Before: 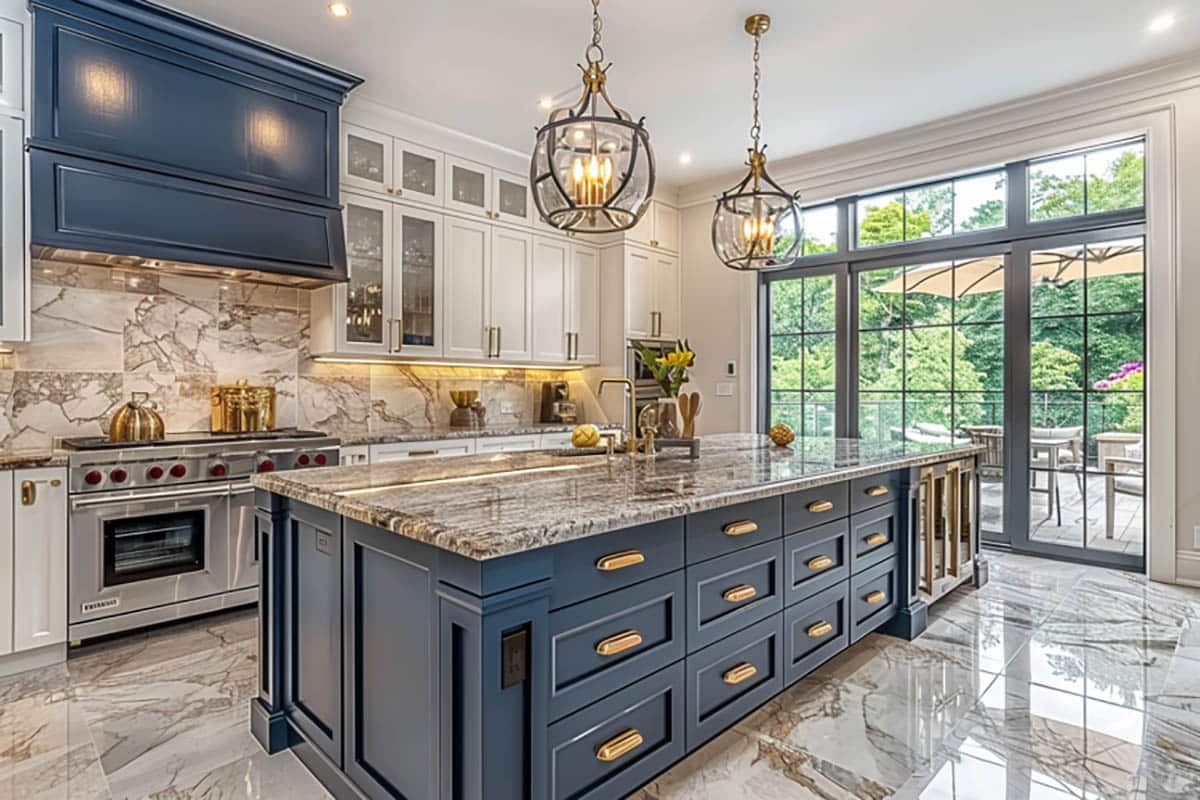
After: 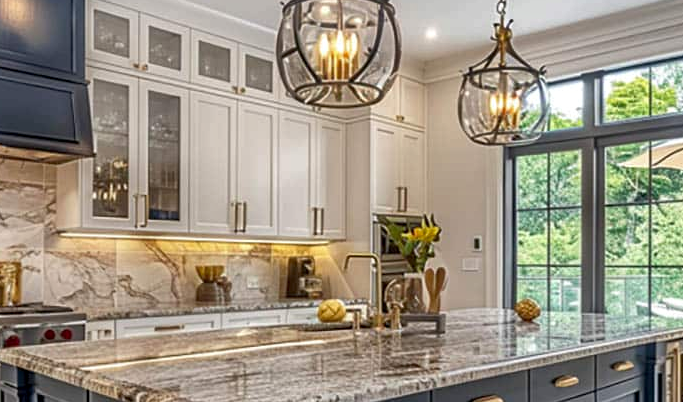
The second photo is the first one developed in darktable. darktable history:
crop: left 21.191%, top 15.675%, right 21.881%, bottom 33.993%
tone equalizer: edges refinement/feathering 500, mask exposure compensation -1.57 EV, preserve details no
shadows and highlights: low approximation 0.01, soften with gaussian
exposure: black level correction 0.004, exposure 0.015 EV, compensate highlight preservation false
